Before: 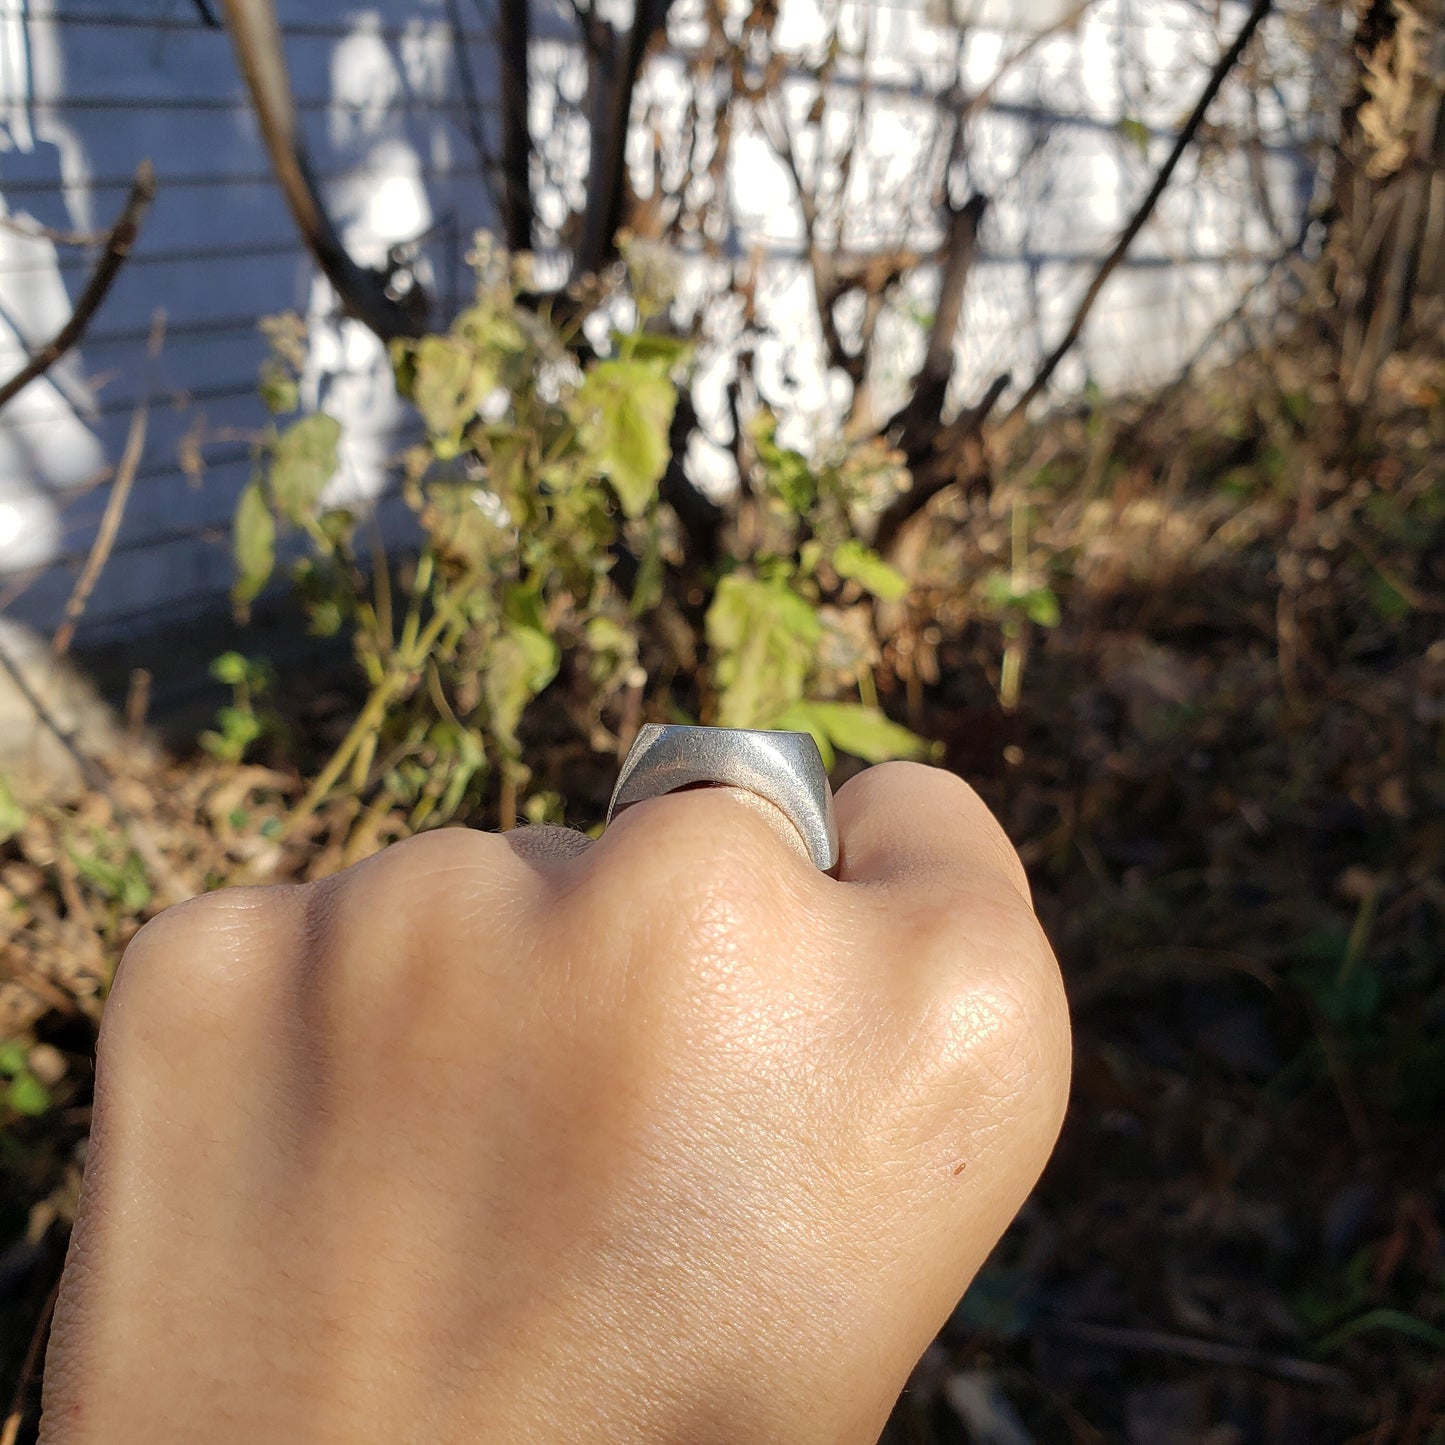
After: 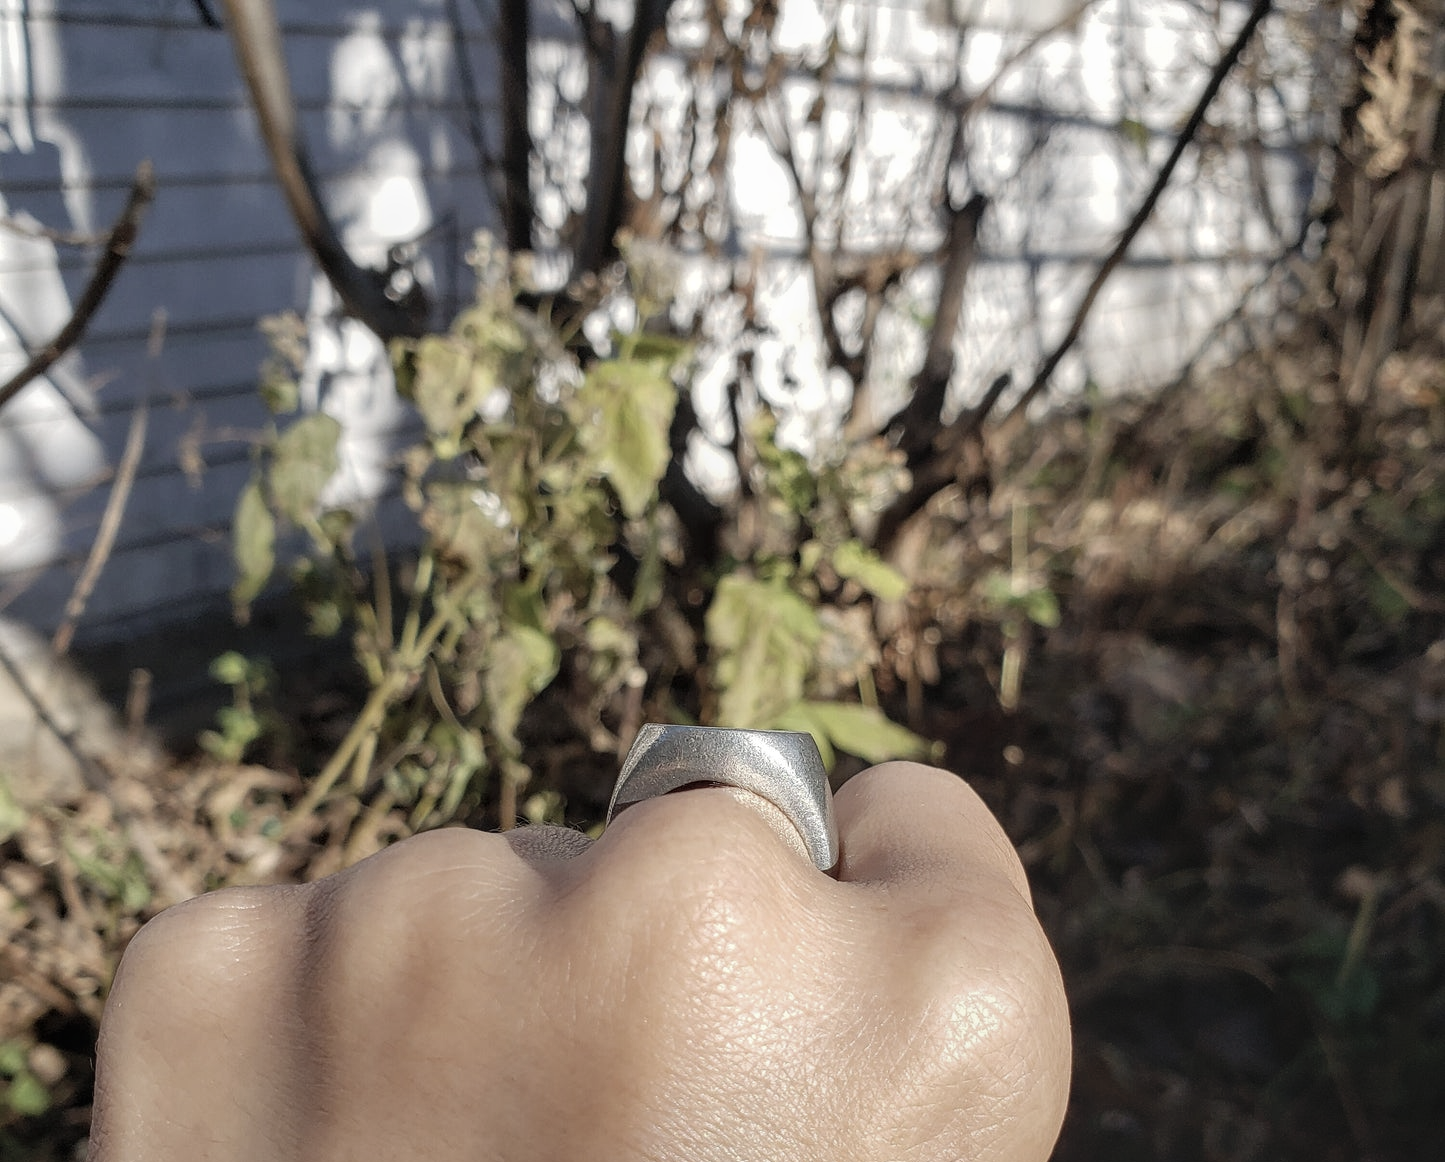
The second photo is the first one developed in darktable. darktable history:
local contrast: on, module defaults
contrast brightness saturation: contrast -0.063, saturation -0.406
crop: bottom 19.545%
